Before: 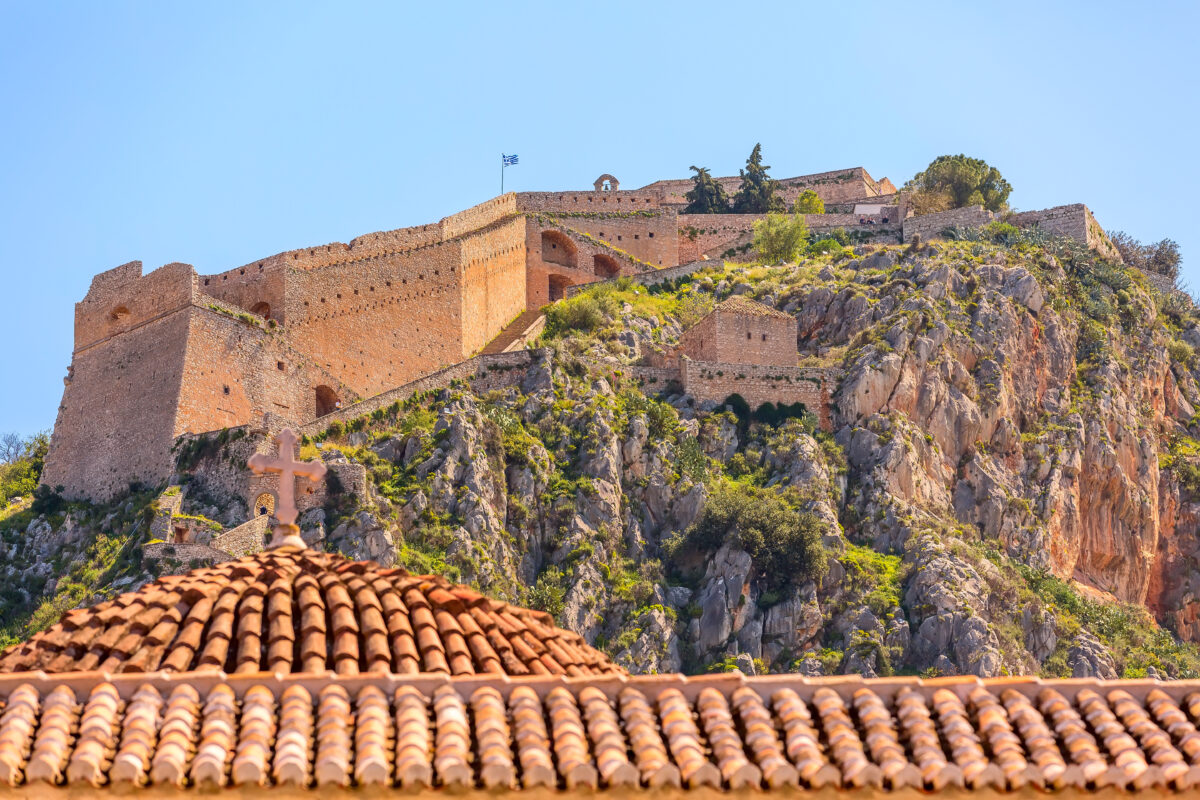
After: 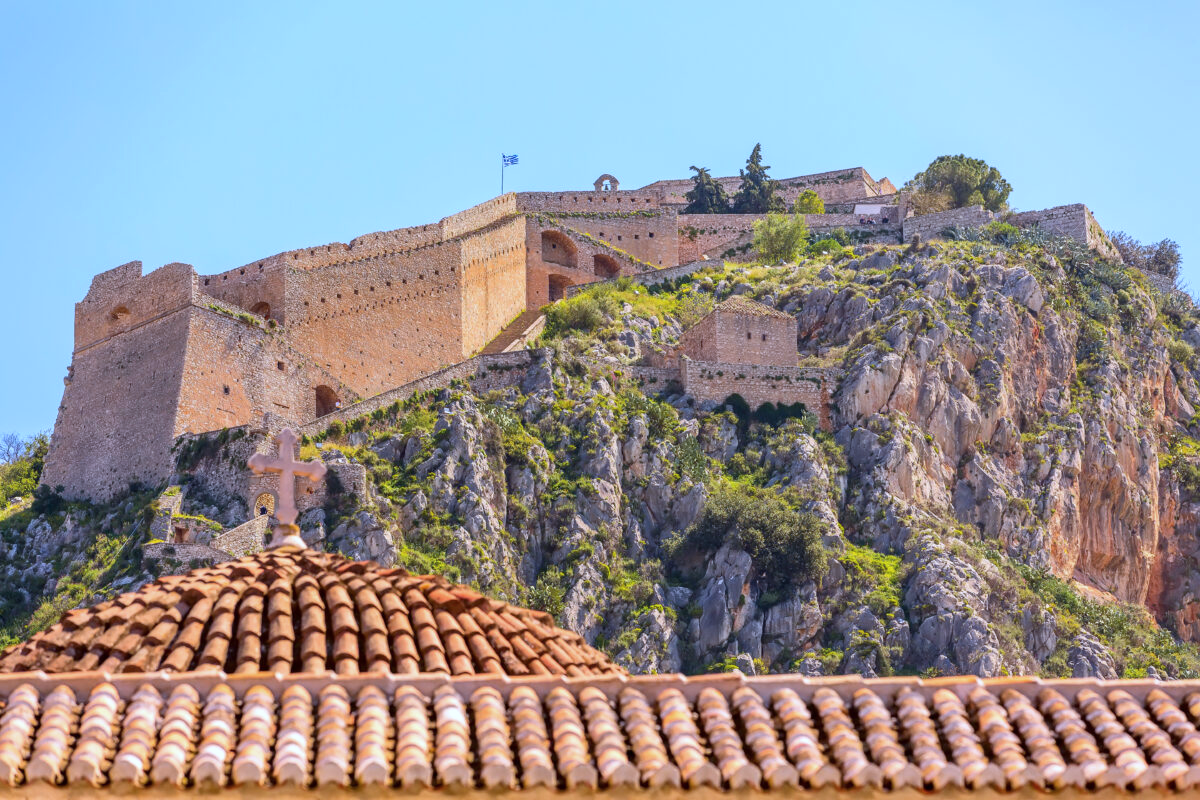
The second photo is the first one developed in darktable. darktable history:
color balance rgb: linear chroma grading › global chroma 1.5%, linear chroma grading › mid-tones -1%, perceptual saturation grading › global saturation -3%, perceptual saturation grading › shadows -2%
tone equalizer: on, module defaults
white balance: red 0.948, green 1.02, blue 1.176
